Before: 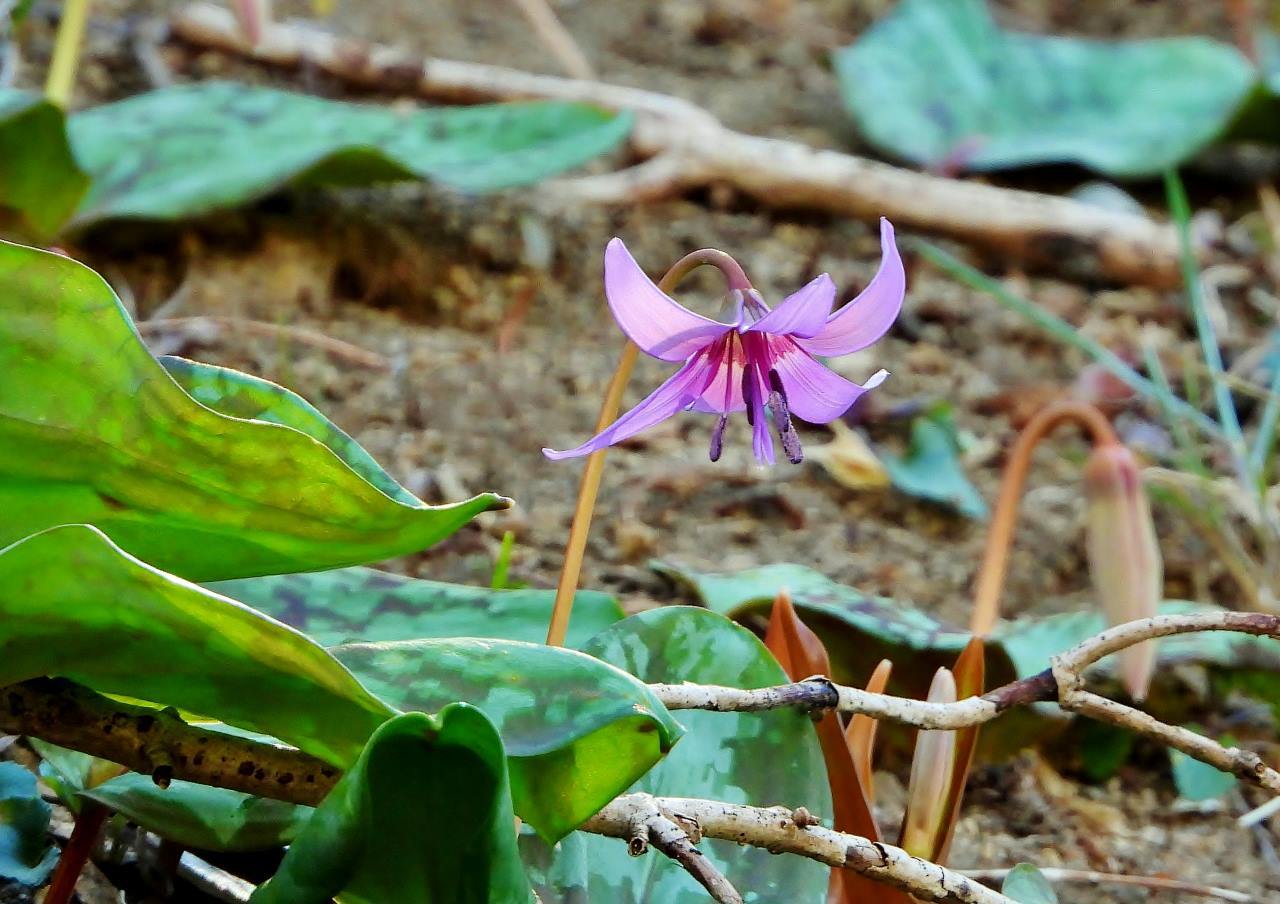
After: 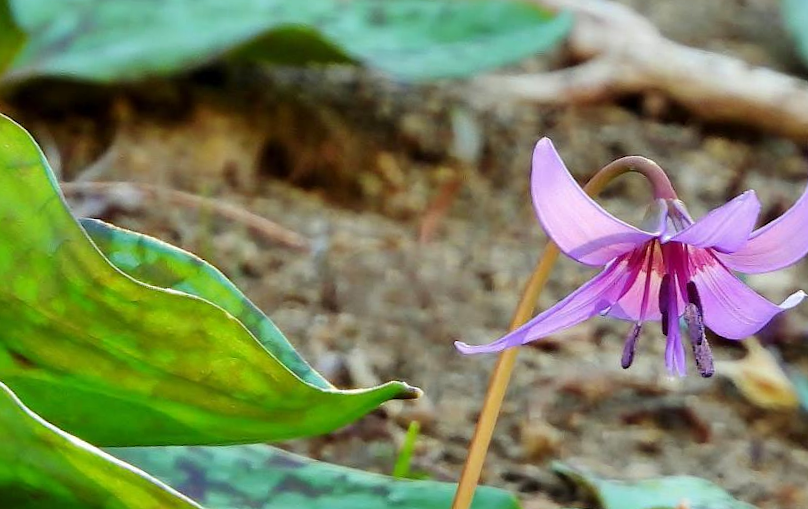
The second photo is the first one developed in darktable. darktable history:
crop and rotate: angle -4.69°, left 2.082%, top 6.633%, right 27.626%, bottom 30.653%
